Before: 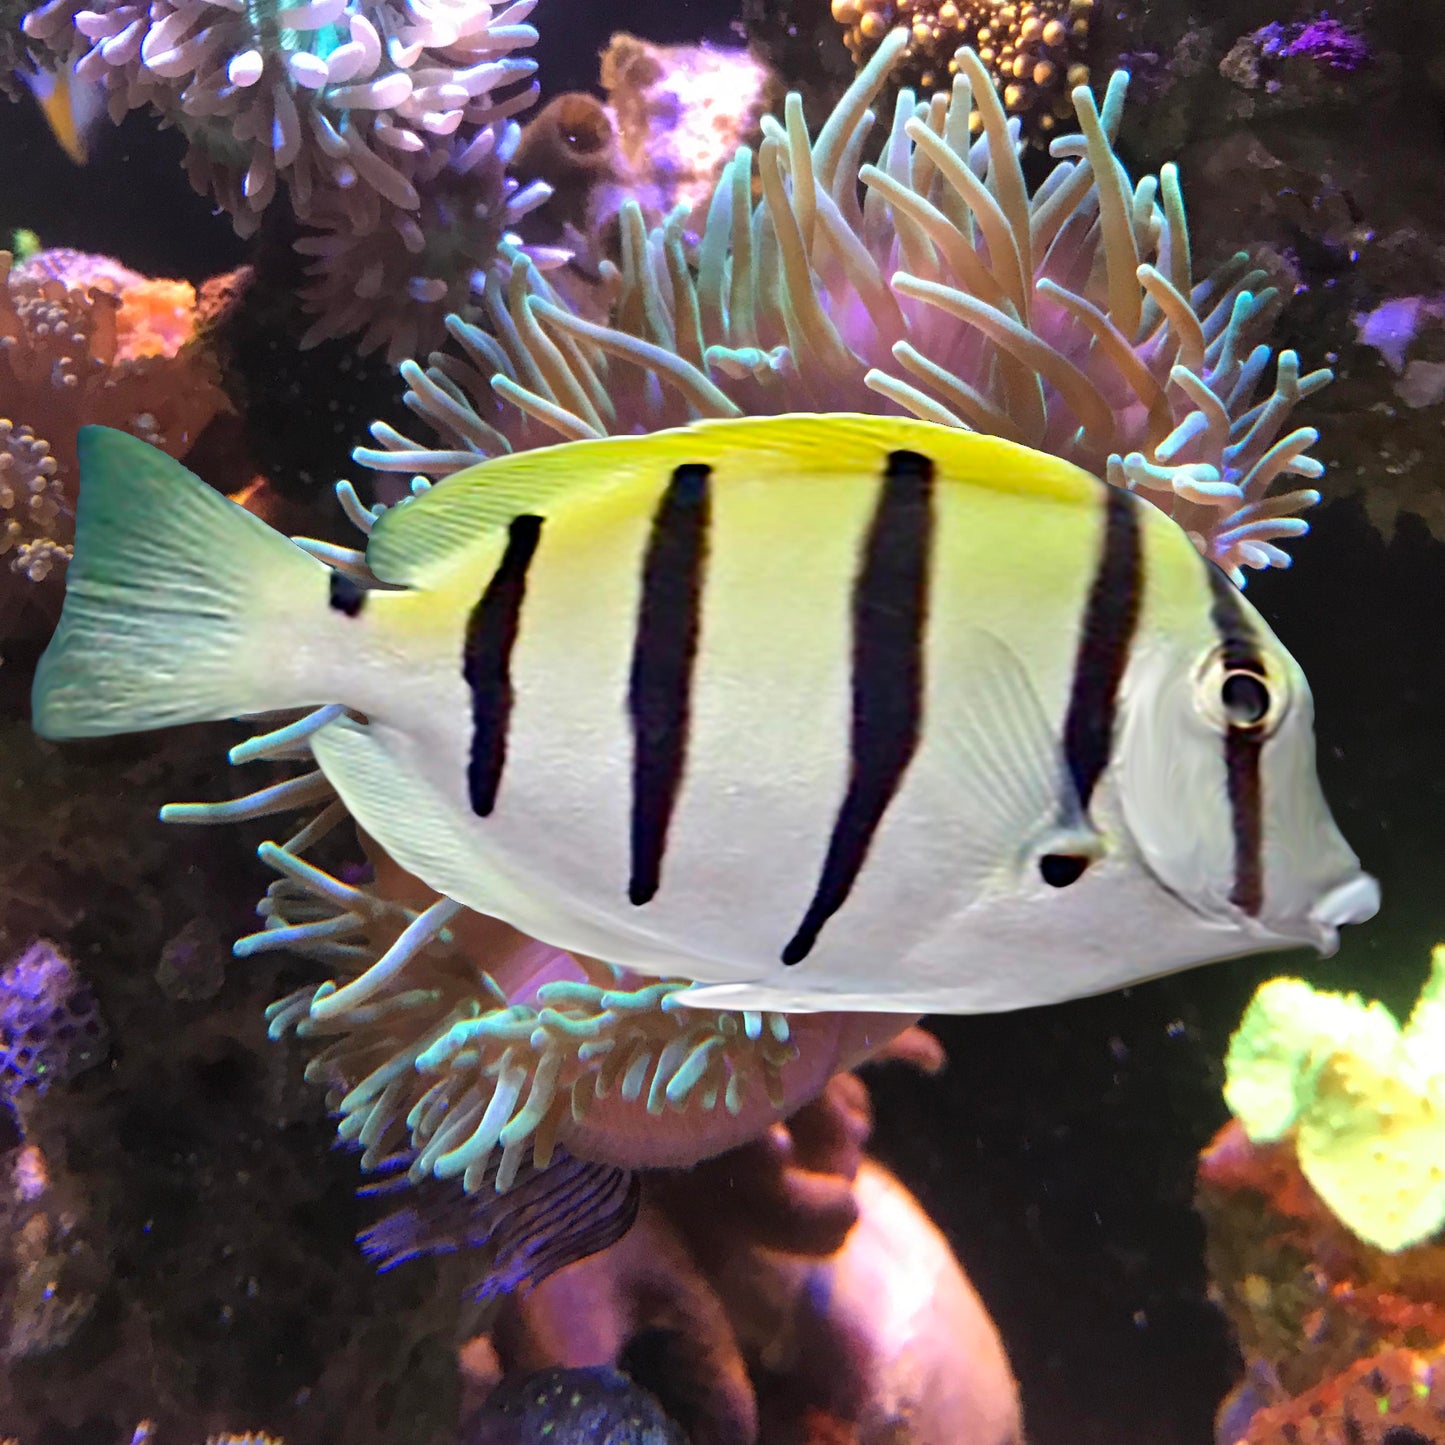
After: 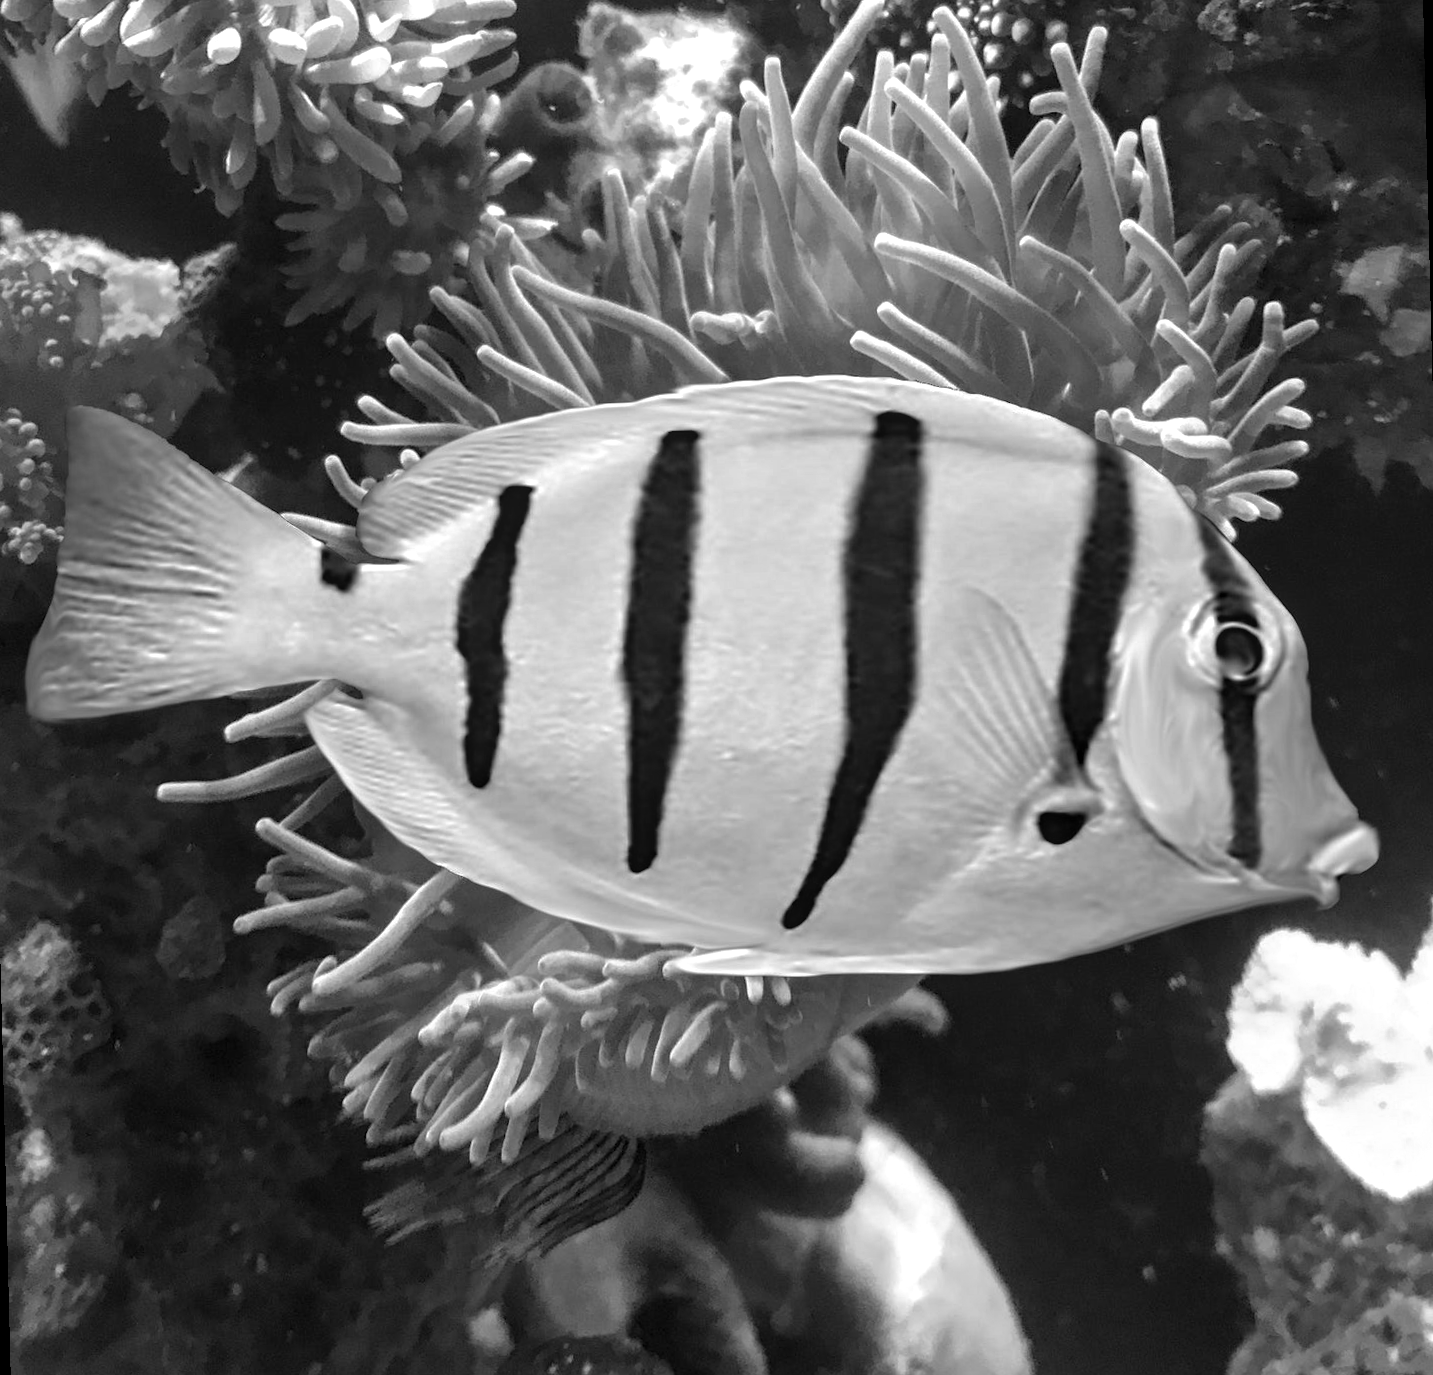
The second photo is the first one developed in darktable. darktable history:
levels: levels [0, 0.476, 0.951]
monochrome: a 32, b 64, size 2.3, highlights 1
local contrast: on, module defaults
base curve: curves: ch0 [(0, 0) (0.74, 0.67) (1, 1)]
rotate and perspective: rotation -1.42°, crop left 0.016, crop right 0.984, crop top 0.035, crop bottom 0.965
